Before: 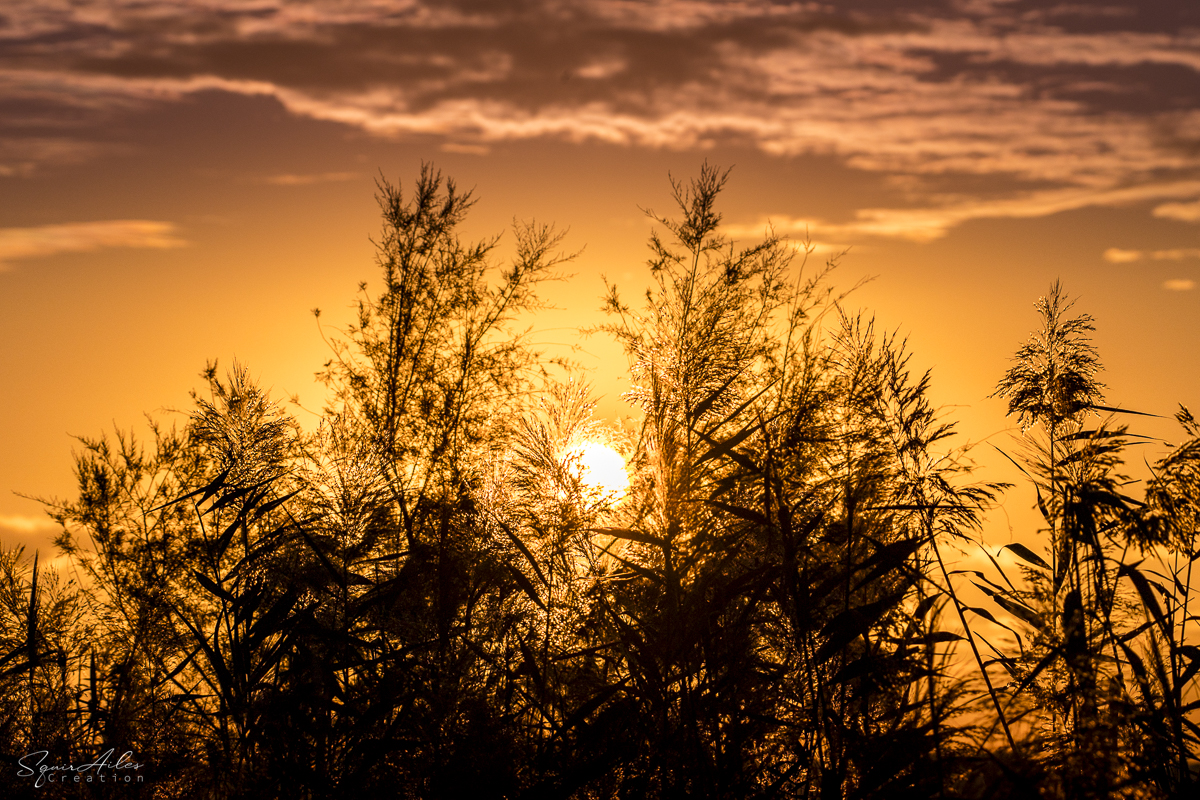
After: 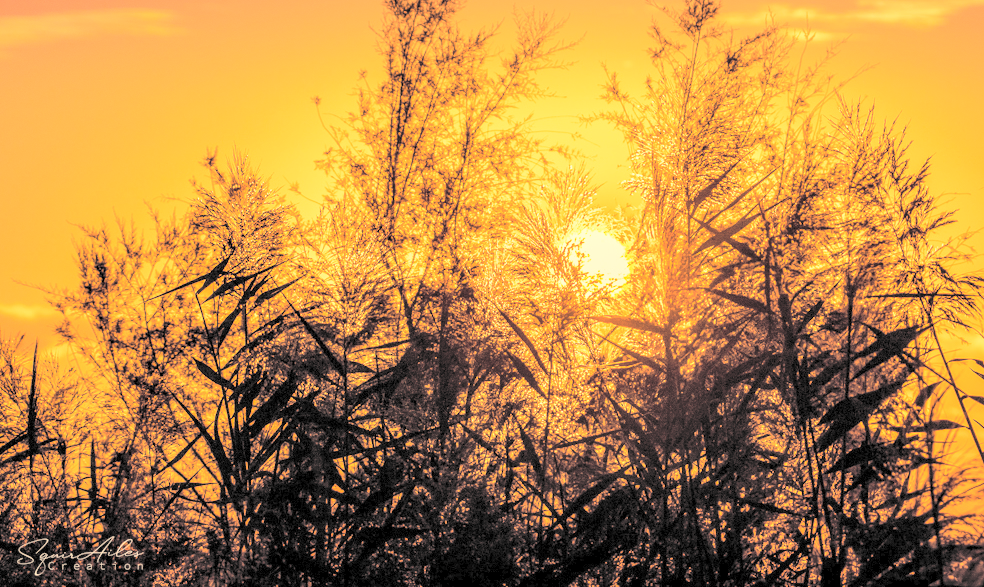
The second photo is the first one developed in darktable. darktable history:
crop: top 26.531%, right 17.959%
contrast brightness saturation: brightness 1
white balance: red 1.123, blue 0.83
local contrast: detail 130%
